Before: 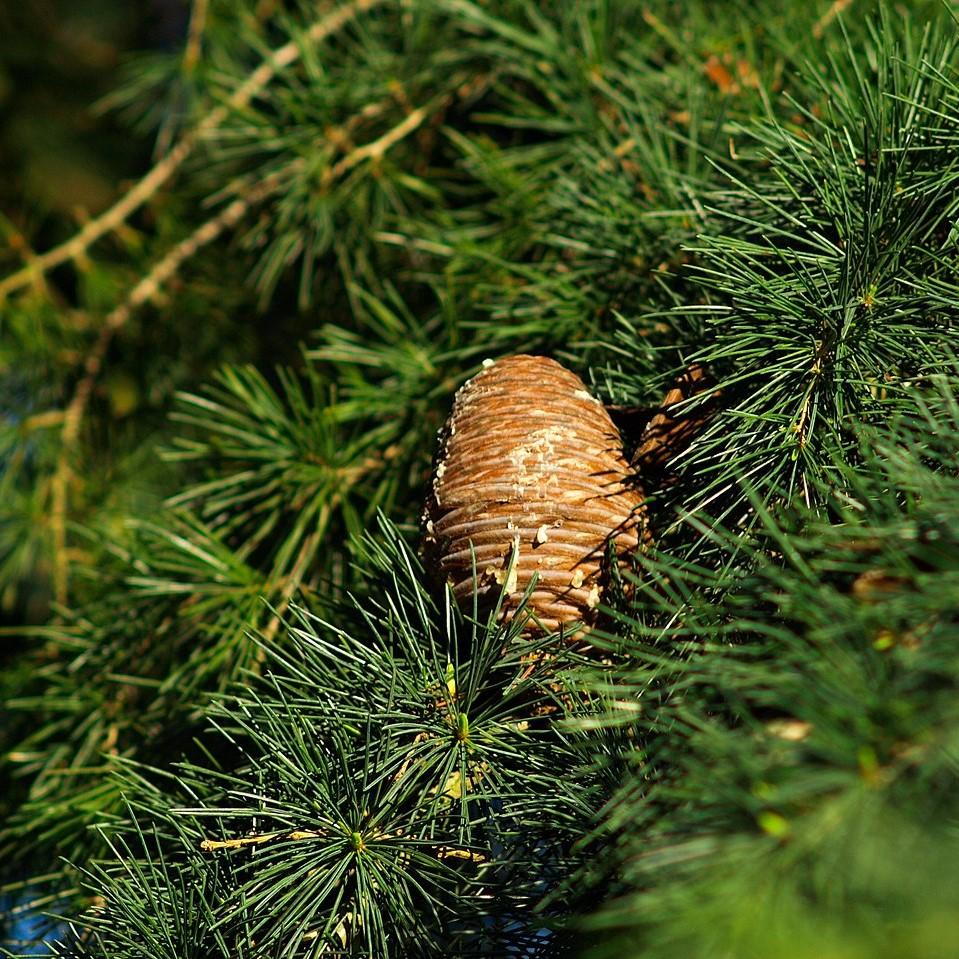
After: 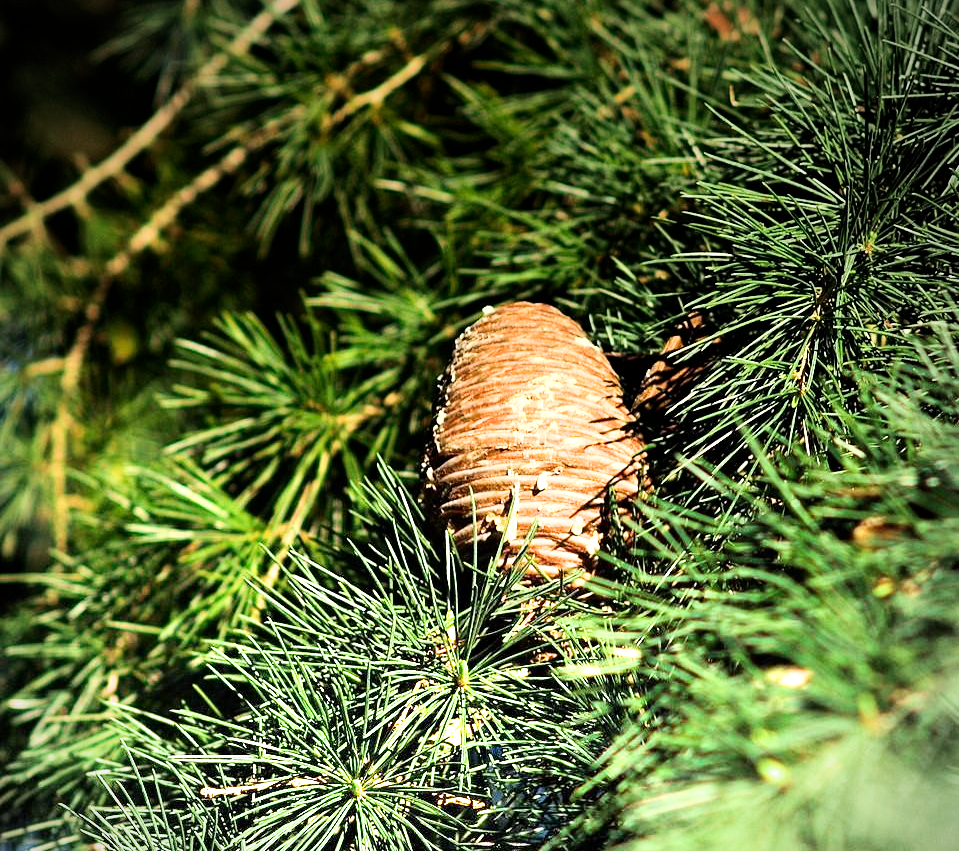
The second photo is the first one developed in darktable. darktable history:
graduated density: density -3.9 EV
levels: levels [0, 0.476, 0.951]
filmic rgb: black relative exposure -7.65 EV, white relative exposure 4.56 EV, hardness 3.61, contrast 1.05
tone curve: curves: ch0 [(0, 0) (0.08, 0.069) (0.4, 0.391) (0.6, 0.609) (0.92, 0.93) (1, 1)], color space Lab, independent channels, preserve colors none
crop and rotate: top 5.609%, bottom 5.609%
vignetting: fall-off radius 60.92%
tone equalizer: -8 EV -0.417 EV, -7 EV -0.389 EV, -6 EV -0.333 EV, -5 EV -0.222 EV, -3 EV 0.222 EV, -2 EV 0.333 EV, -1 EV 0.389 EV, +0 EV 0.417 EV, edges refinement/feathering 500, mask exposure compensation -1.57 EV, preserve details no
